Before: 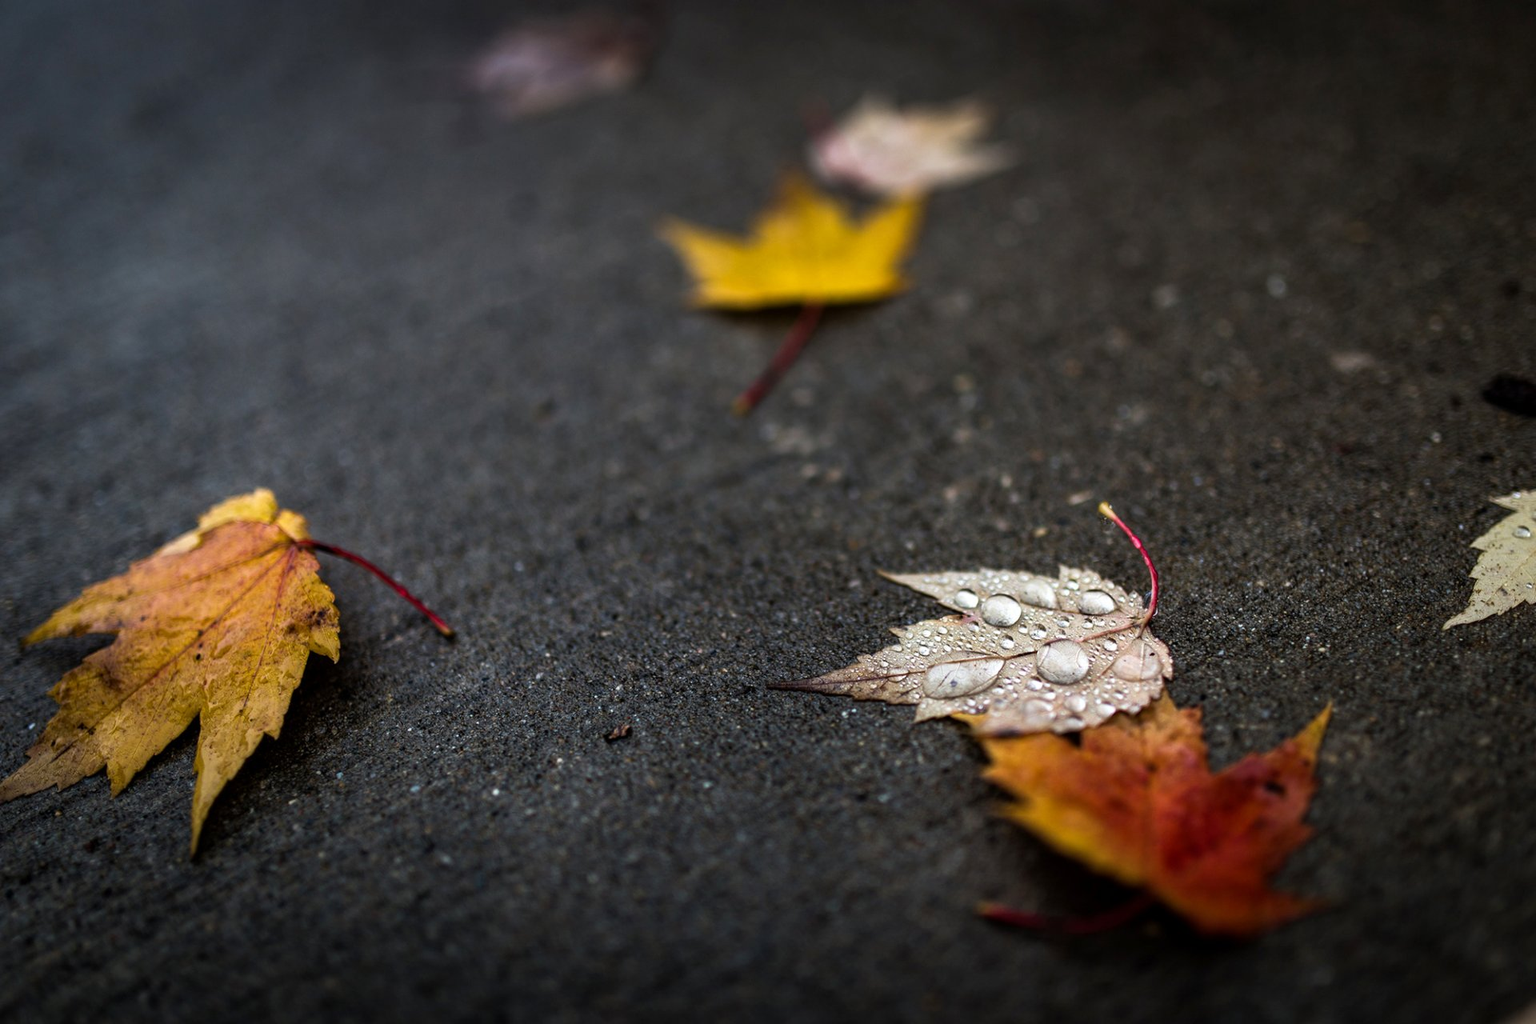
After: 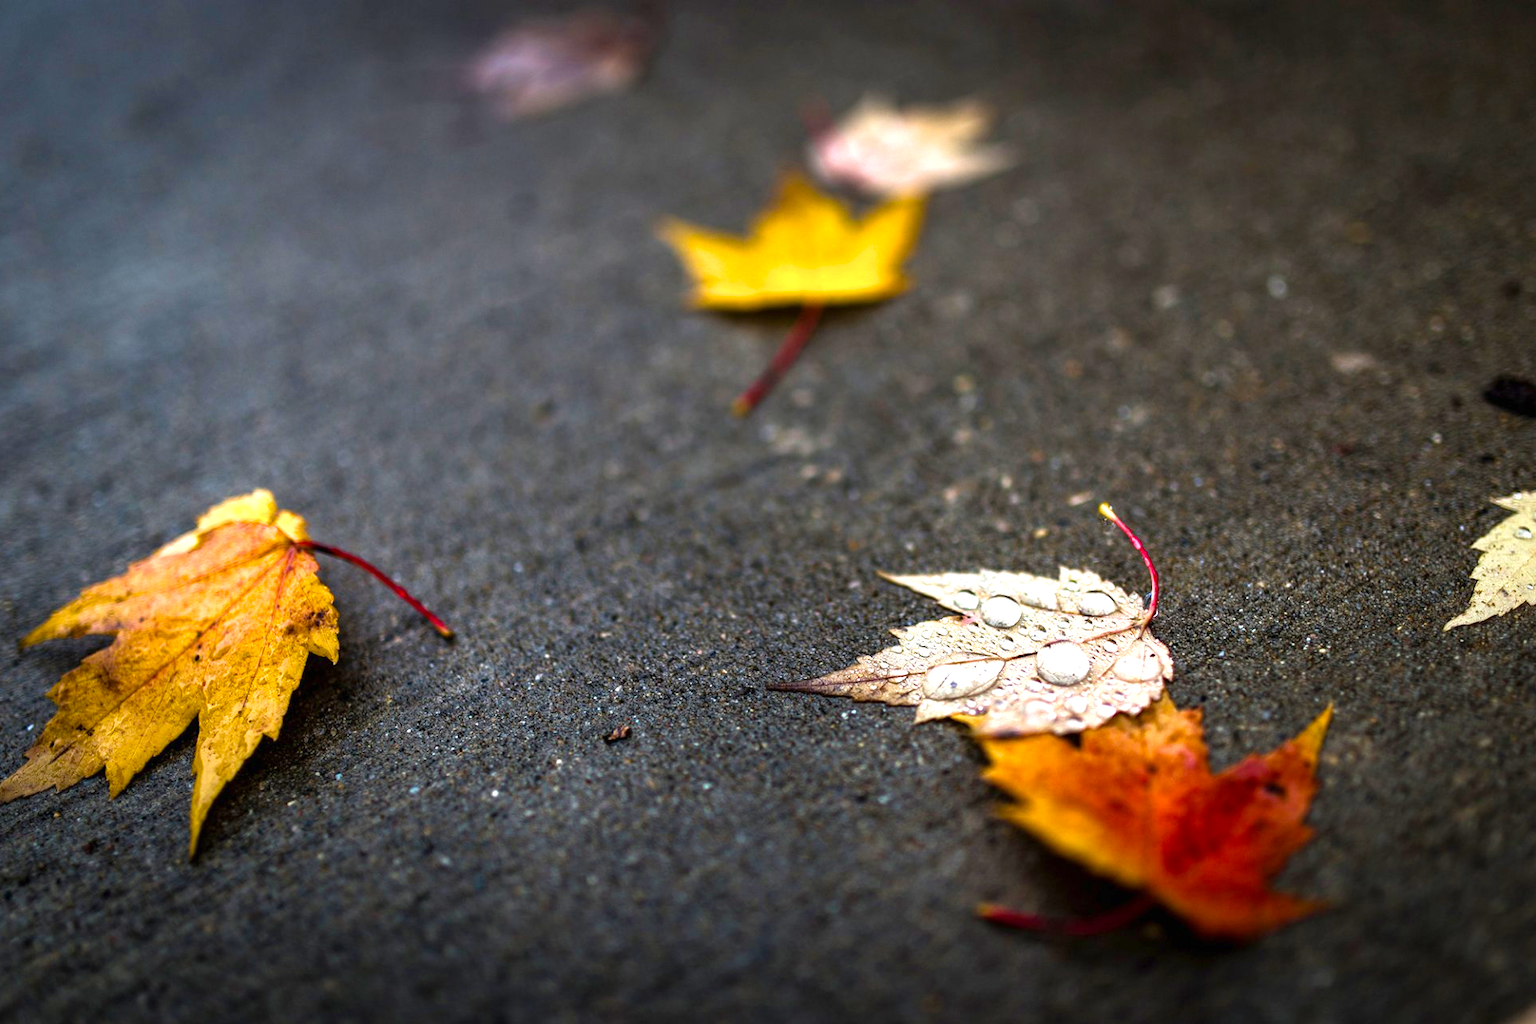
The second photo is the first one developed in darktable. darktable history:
crop and rotate: left 0.109%, bottom 0.002%
exposure: black level correction 0, exposure 1 EV, compensate highlight preservation false
contrast brightness saturation: saturation -0.07
velvia: strength 32.22%, mid-tones bias 0.204
